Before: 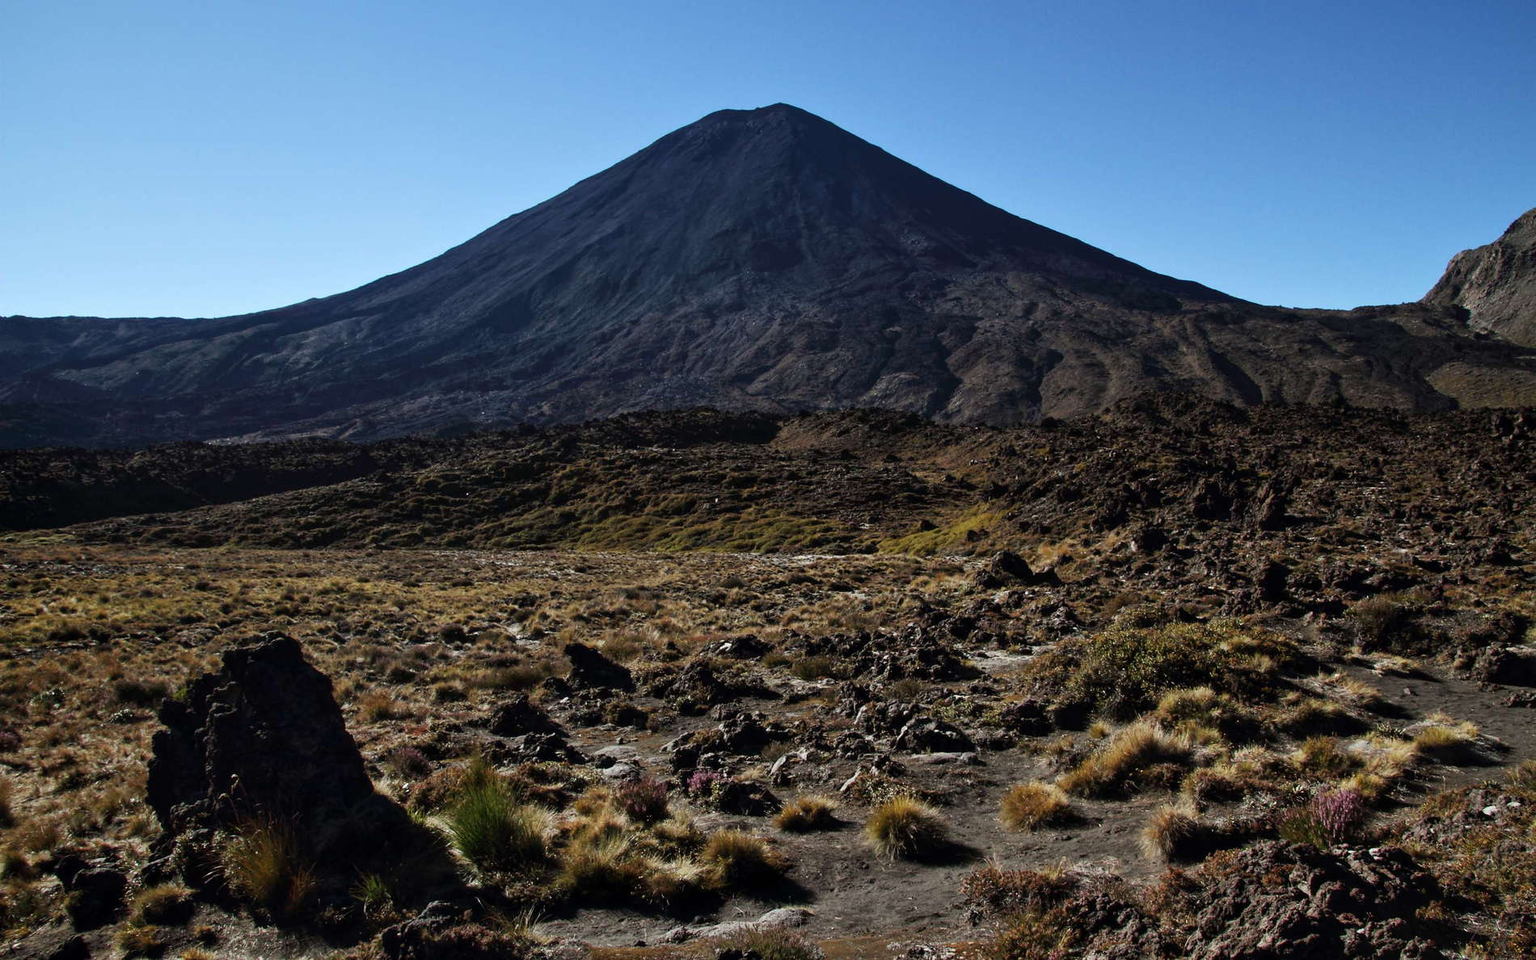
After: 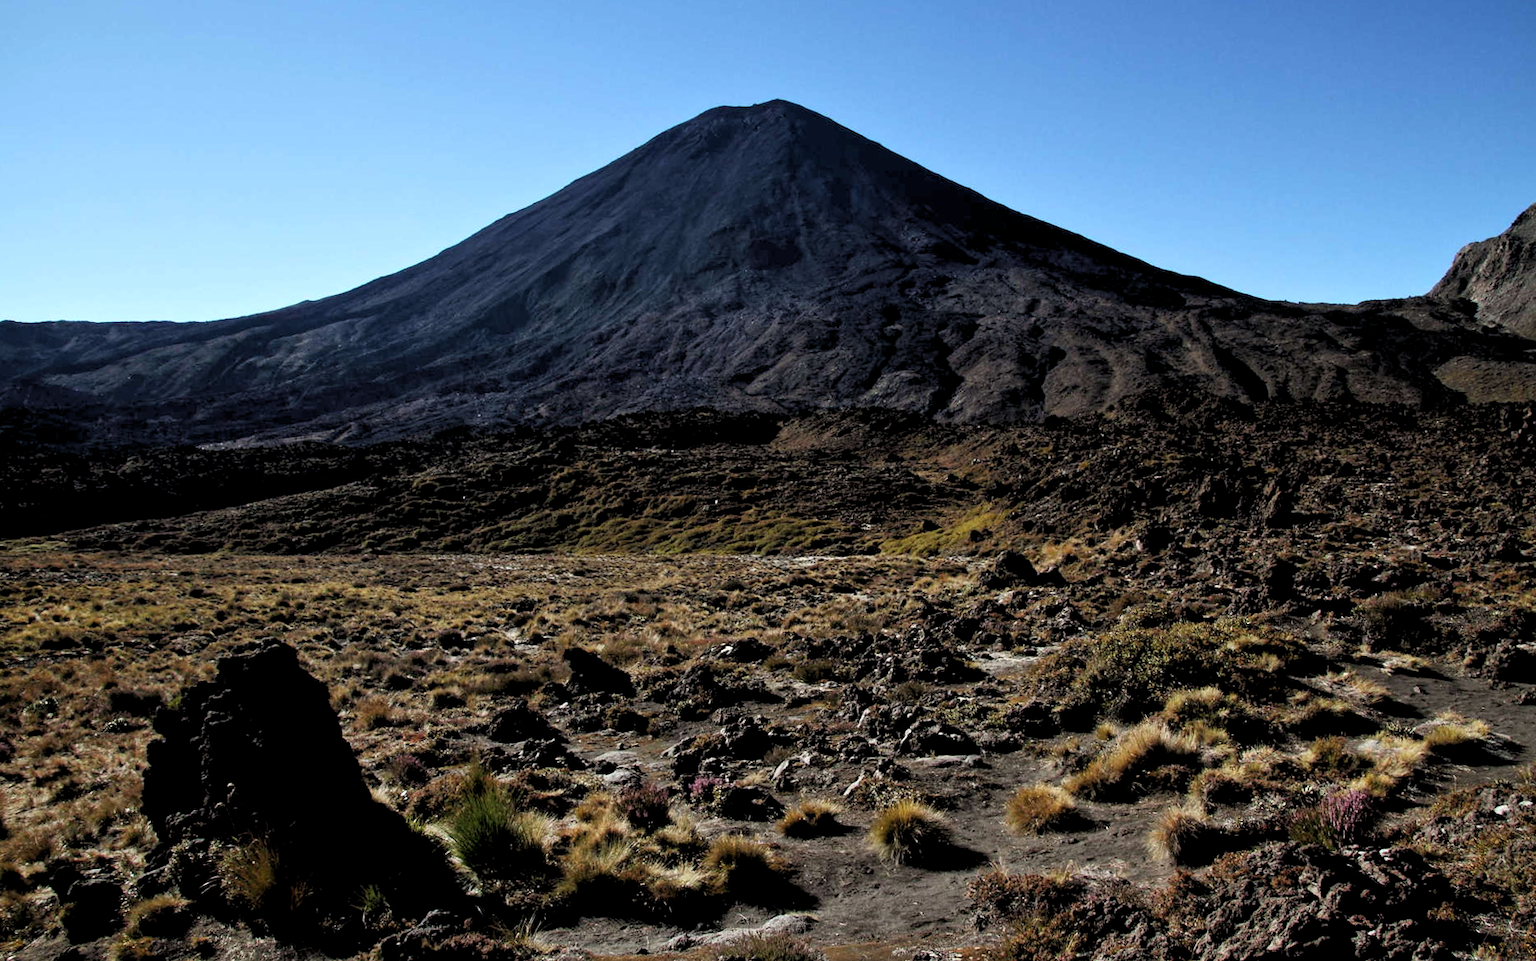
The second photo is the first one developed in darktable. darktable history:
rgb levels: levels [[0.01, 0.419, 0.839], [0, 0.5, 1], [0, 0.5, 1]]
rotate and perspective: rotation -0.45°, automatic cropping original format, crop left 0.008, crop right 0.992, crop top 0.012, crop bottom 0.988
